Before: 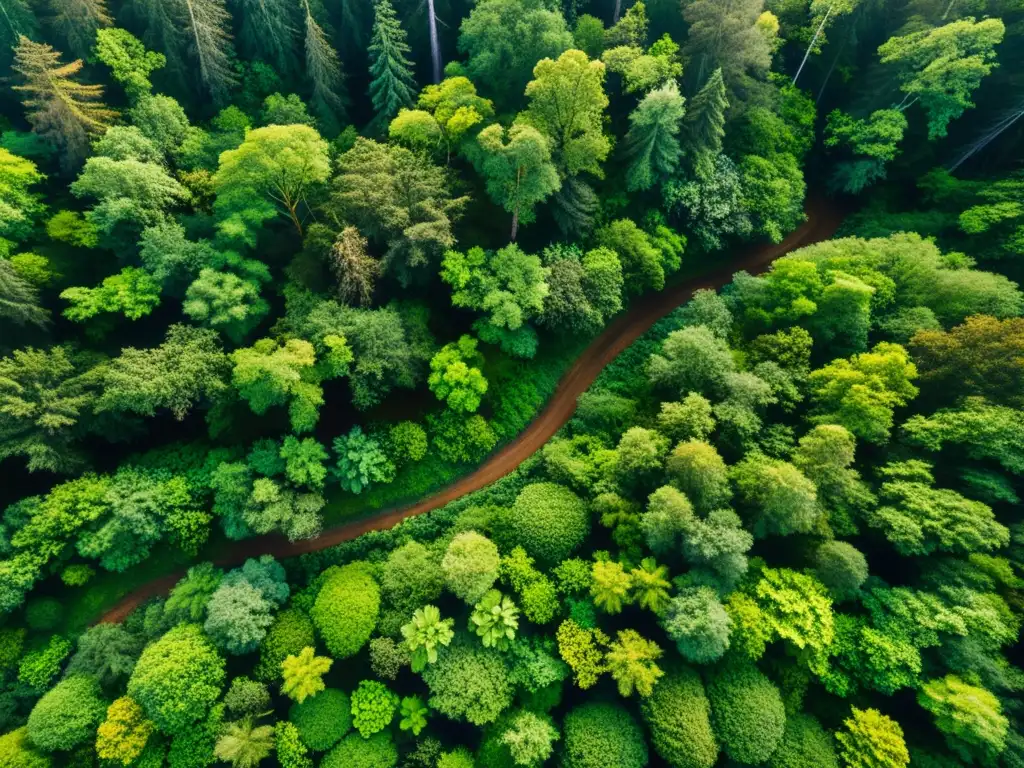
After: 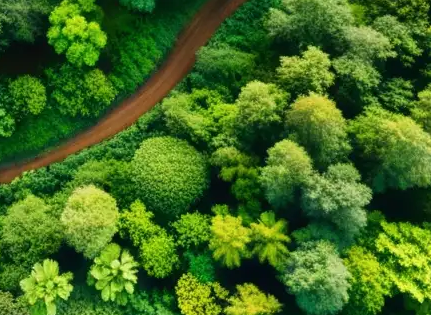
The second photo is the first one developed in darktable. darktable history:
crop: left 37.221%, top 45.169%, right 20.63%, bottom 13.777%
color balance rgb: on, module defaults
